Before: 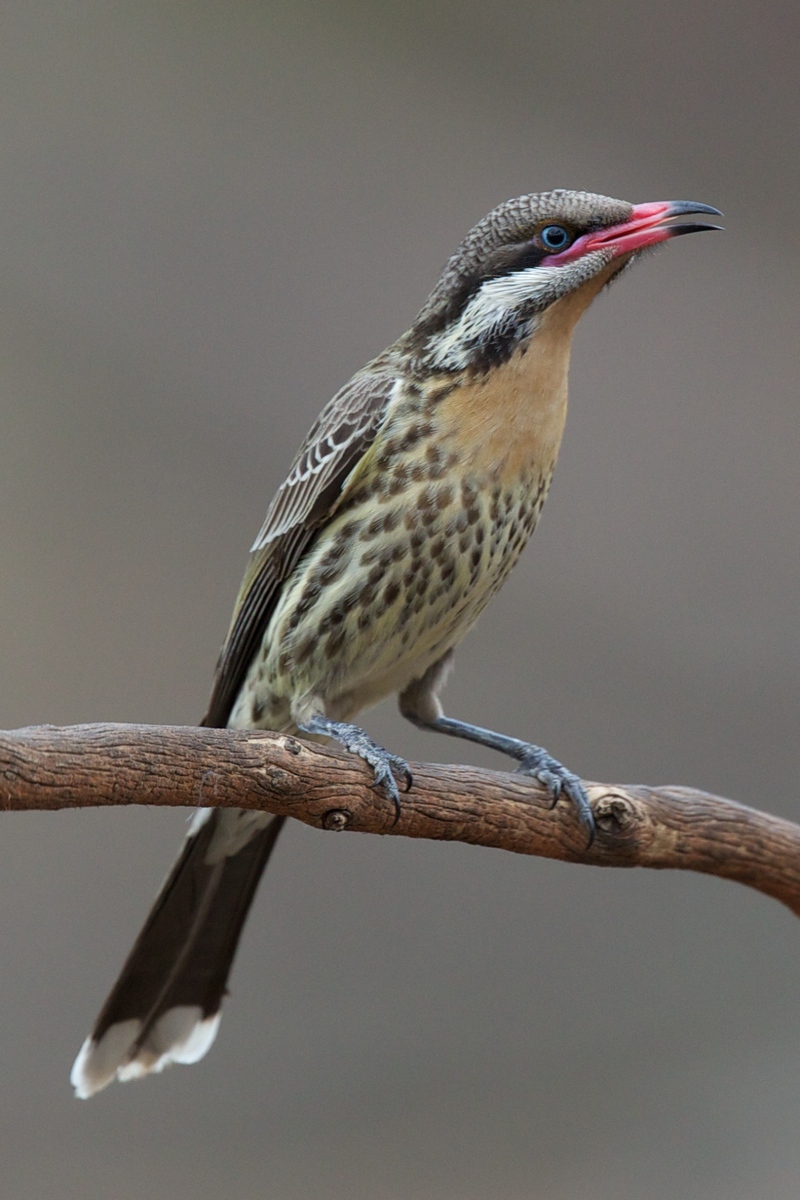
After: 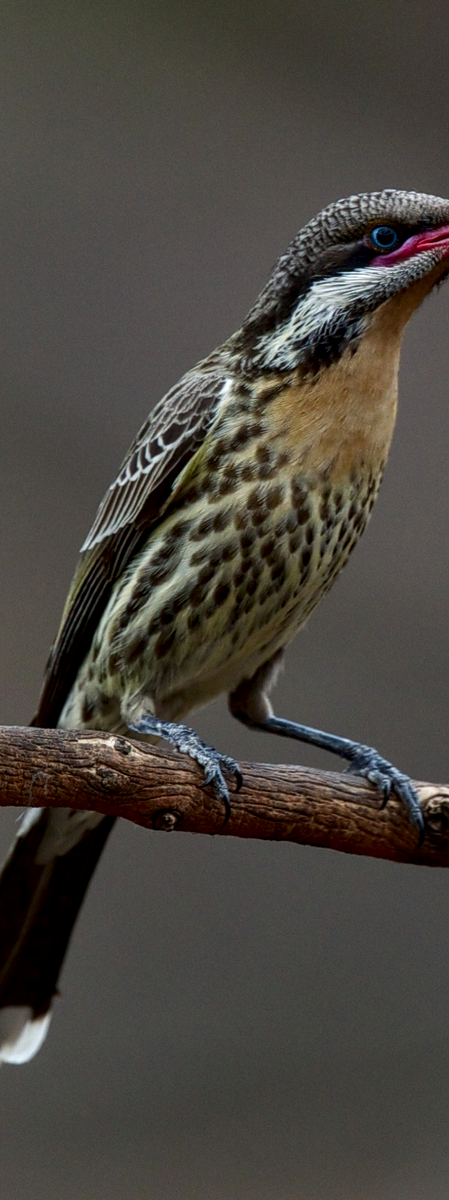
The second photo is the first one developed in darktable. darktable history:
crop: left 21.285%, right 22.517%
local contrast: highlights 61%, detail 143%, midtone range 0.425
contrast brightness saturation: contrast 0.099, brightness -0.266, saturation 0.141
